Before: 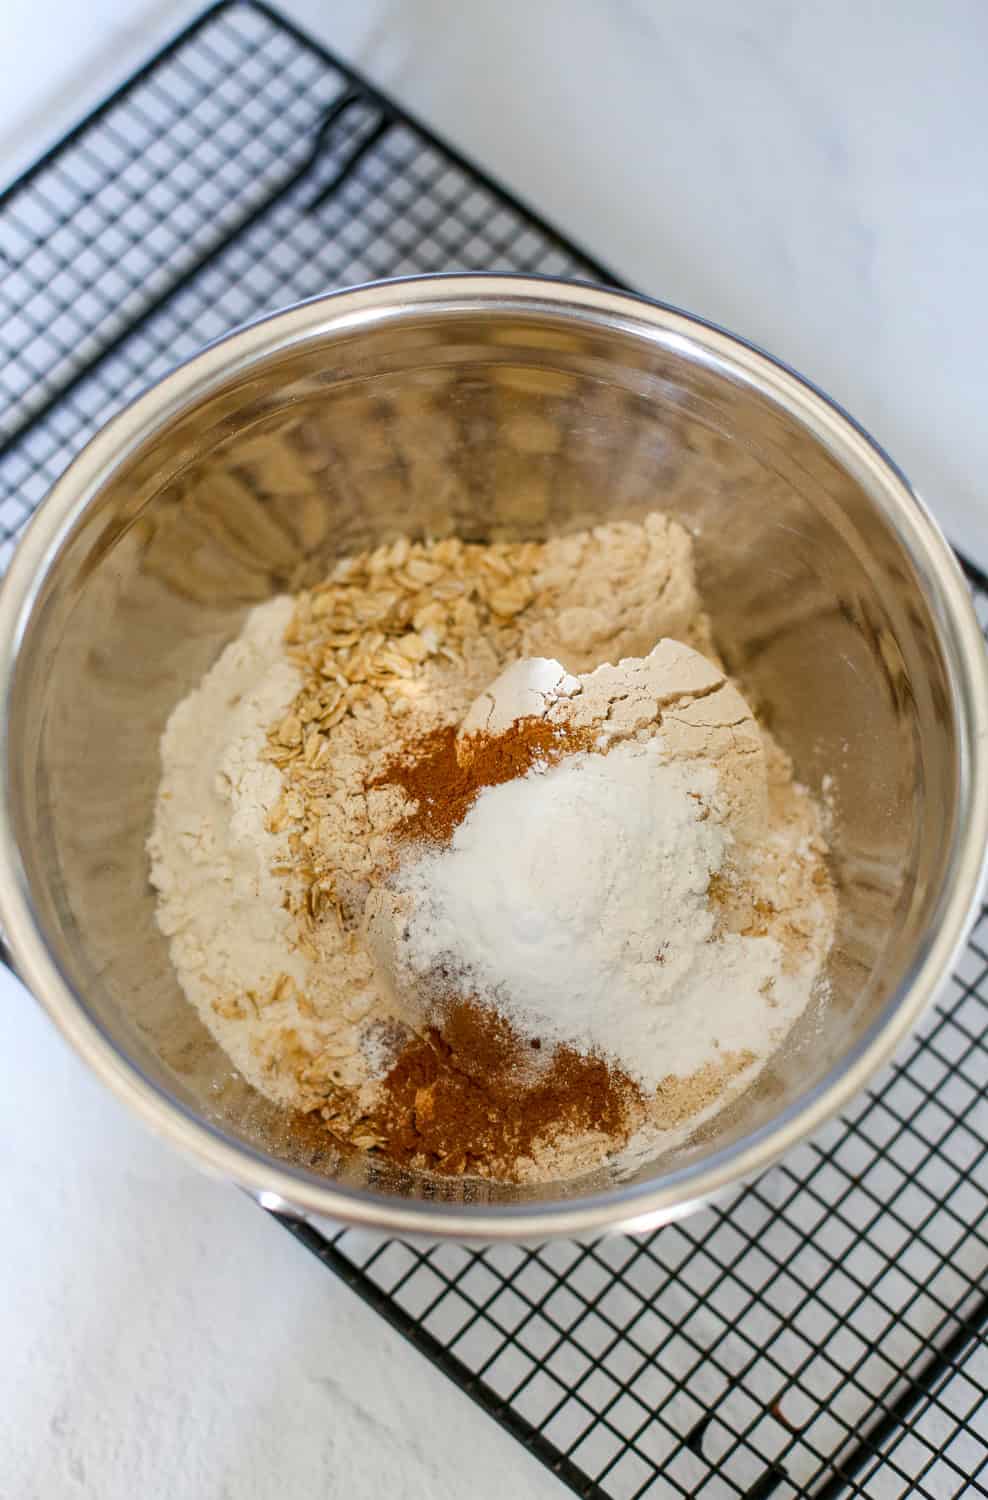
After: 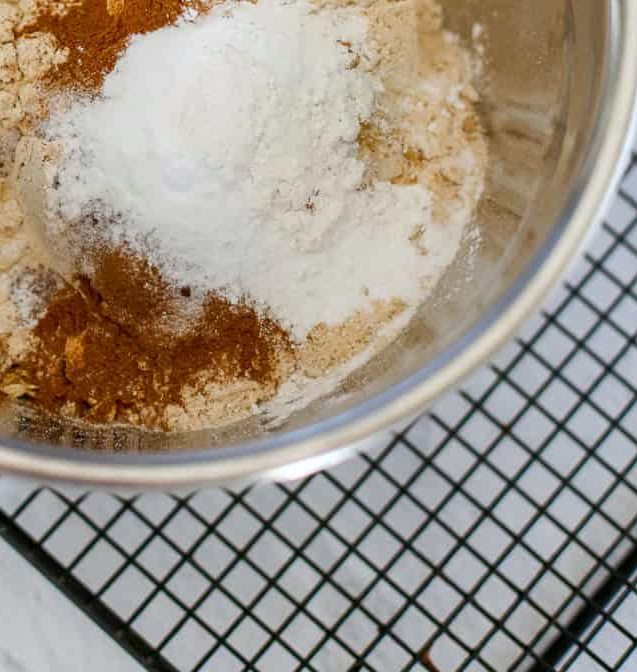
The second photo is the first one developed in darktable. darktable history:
crop and rotate: left 35.509%, top 50.238%, bottom 4.934%
white balance: red 0.983, blue 1.036
